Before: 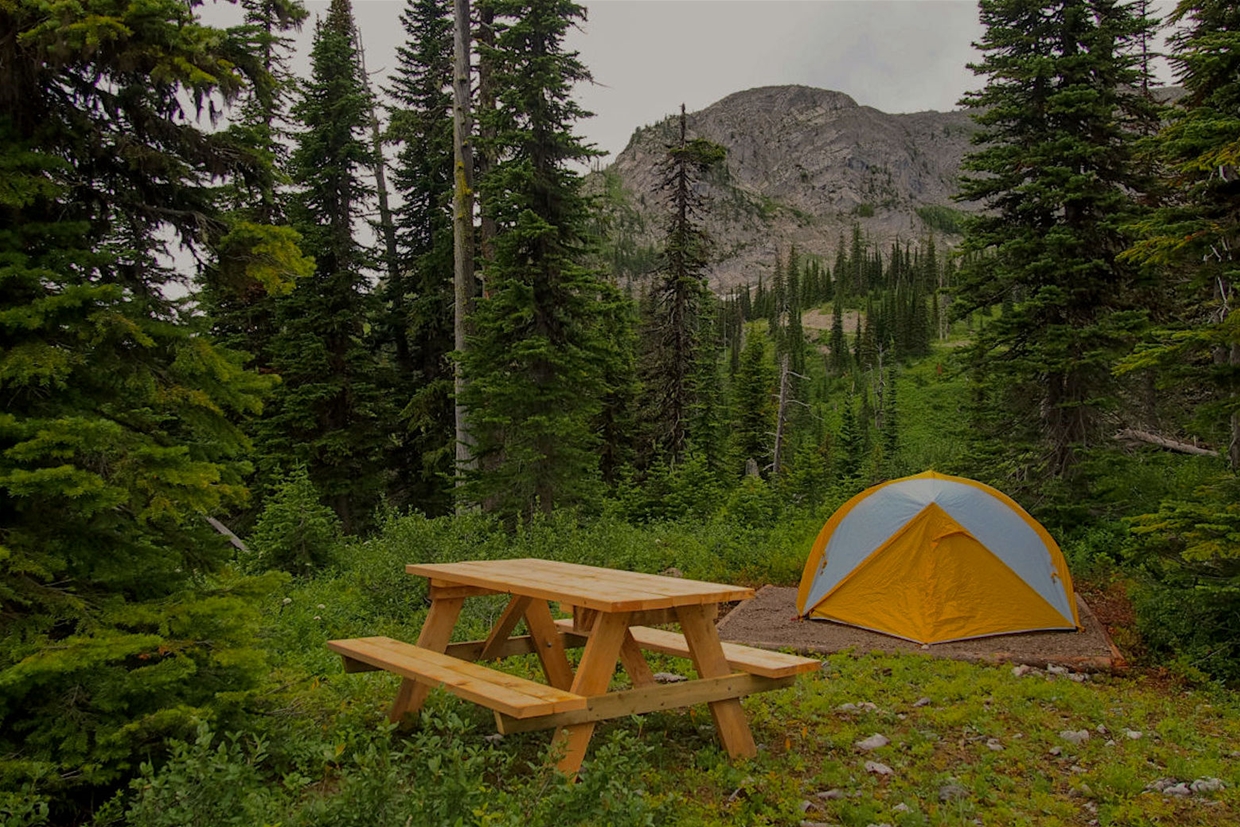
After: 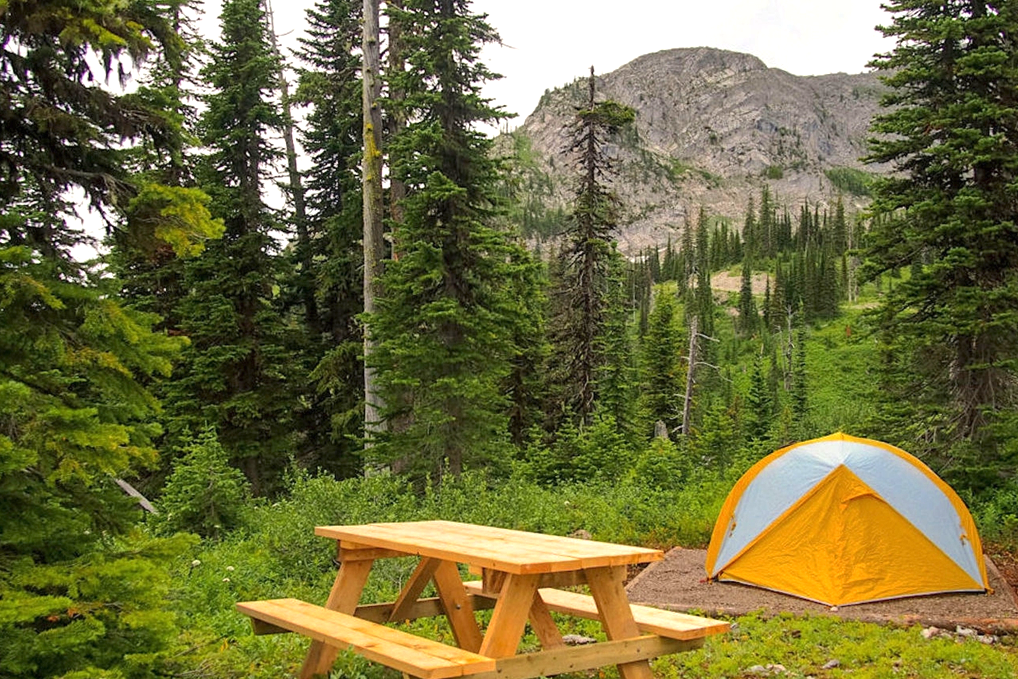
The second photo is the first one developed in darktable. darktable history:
exposure: black level correction 0, exposure 1.377 EV, compensate highlight preservation false
crop and rotate: left 7.365%, top 4.617%, right 10.515%, bottom 13.249%
